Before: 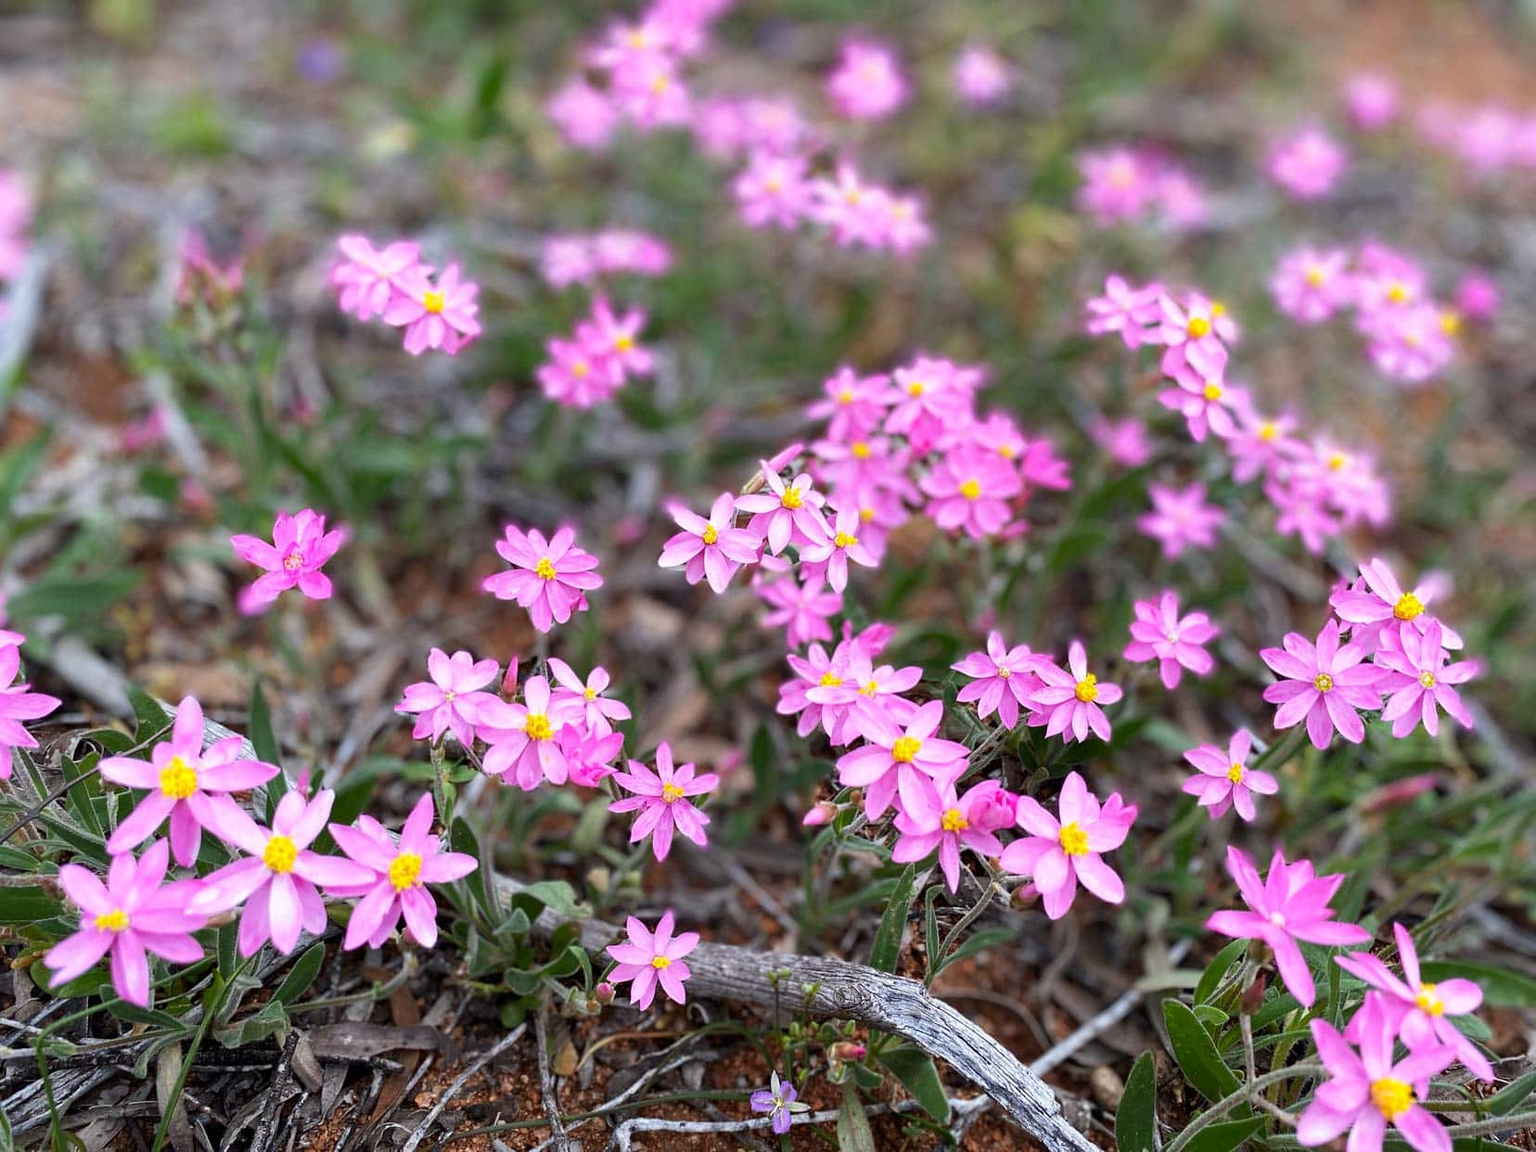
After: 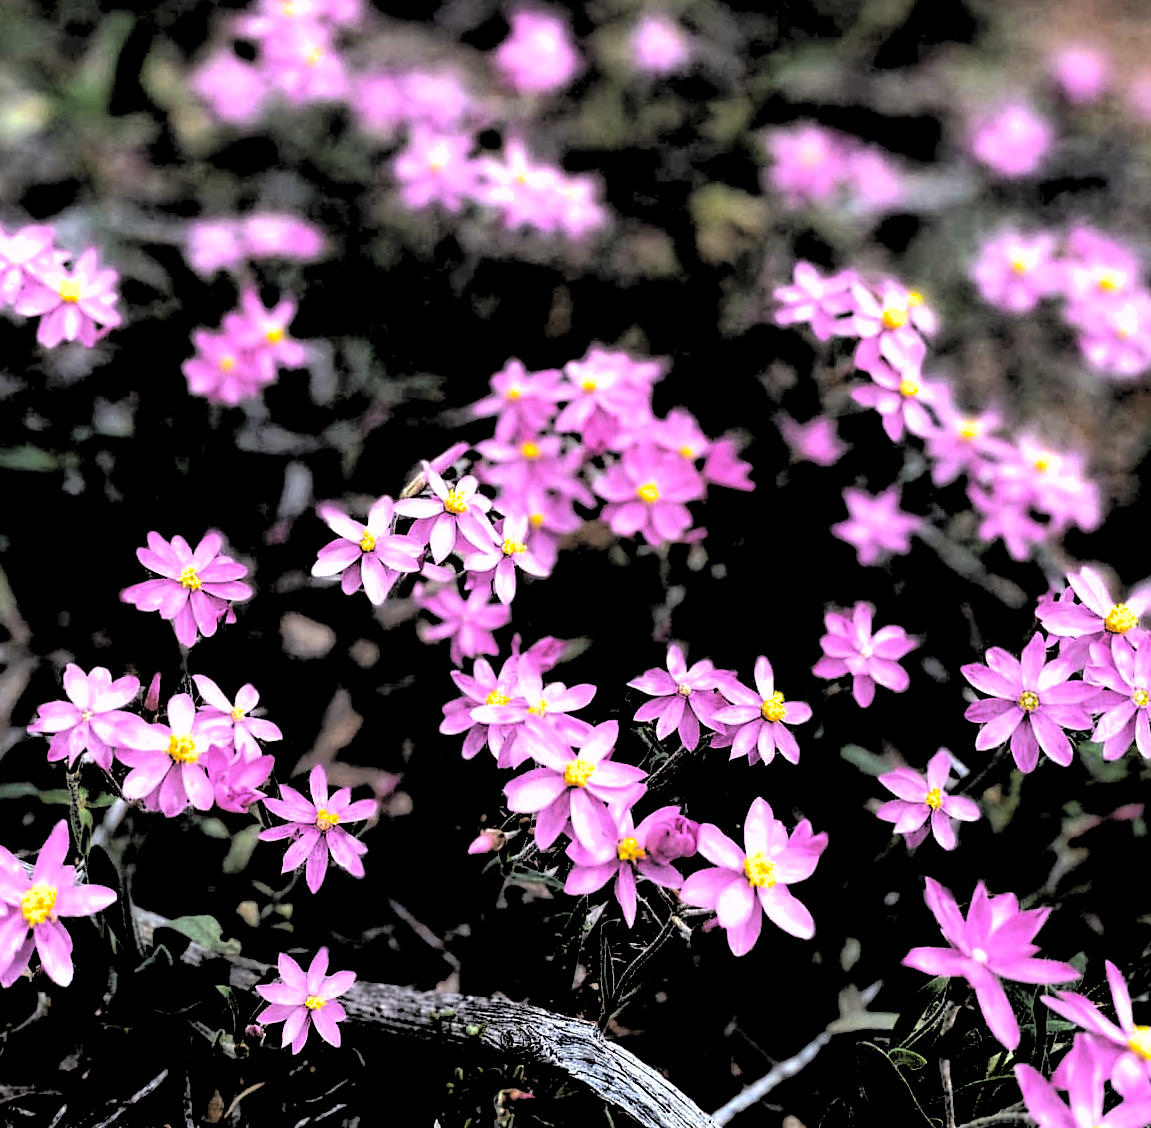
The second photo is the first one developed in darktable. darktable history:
exposure: black level correction 0.001, exposure 0.5 EV, compensate exposure bias true, compensate highlight preservation false
shadows and highlights: on, module defaults
levels: levels [0.514, 0.759, 1]
contrast brightness saturation: contrast 0.28
crop and rotate: left 24.034%, top 2.838%, right 6.406%, bottom 6.299%
